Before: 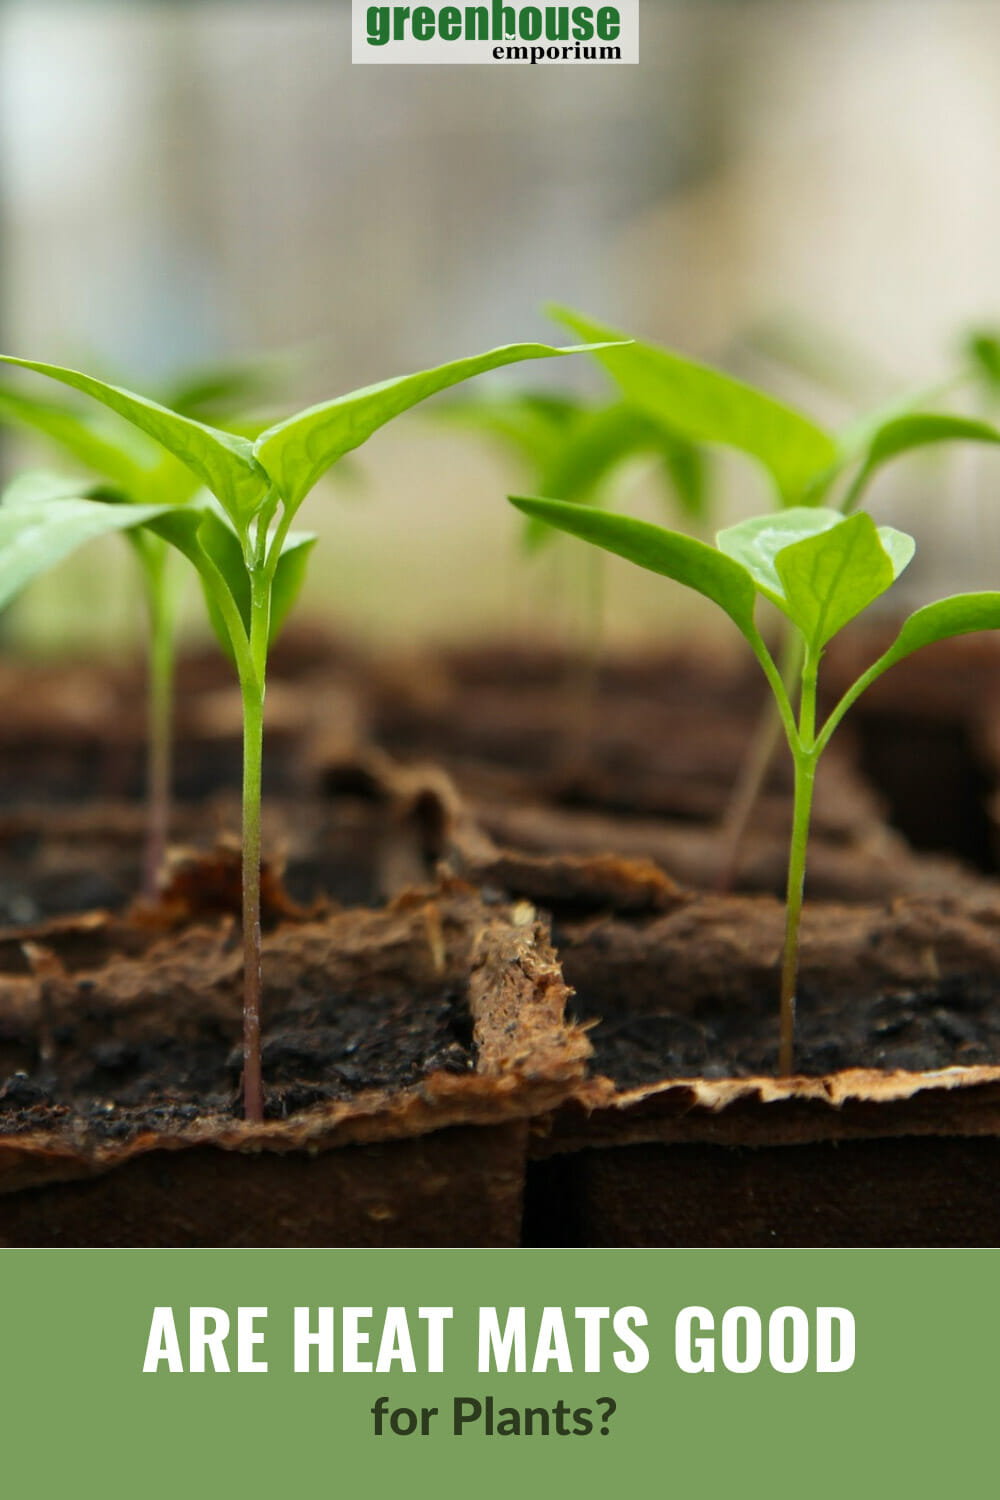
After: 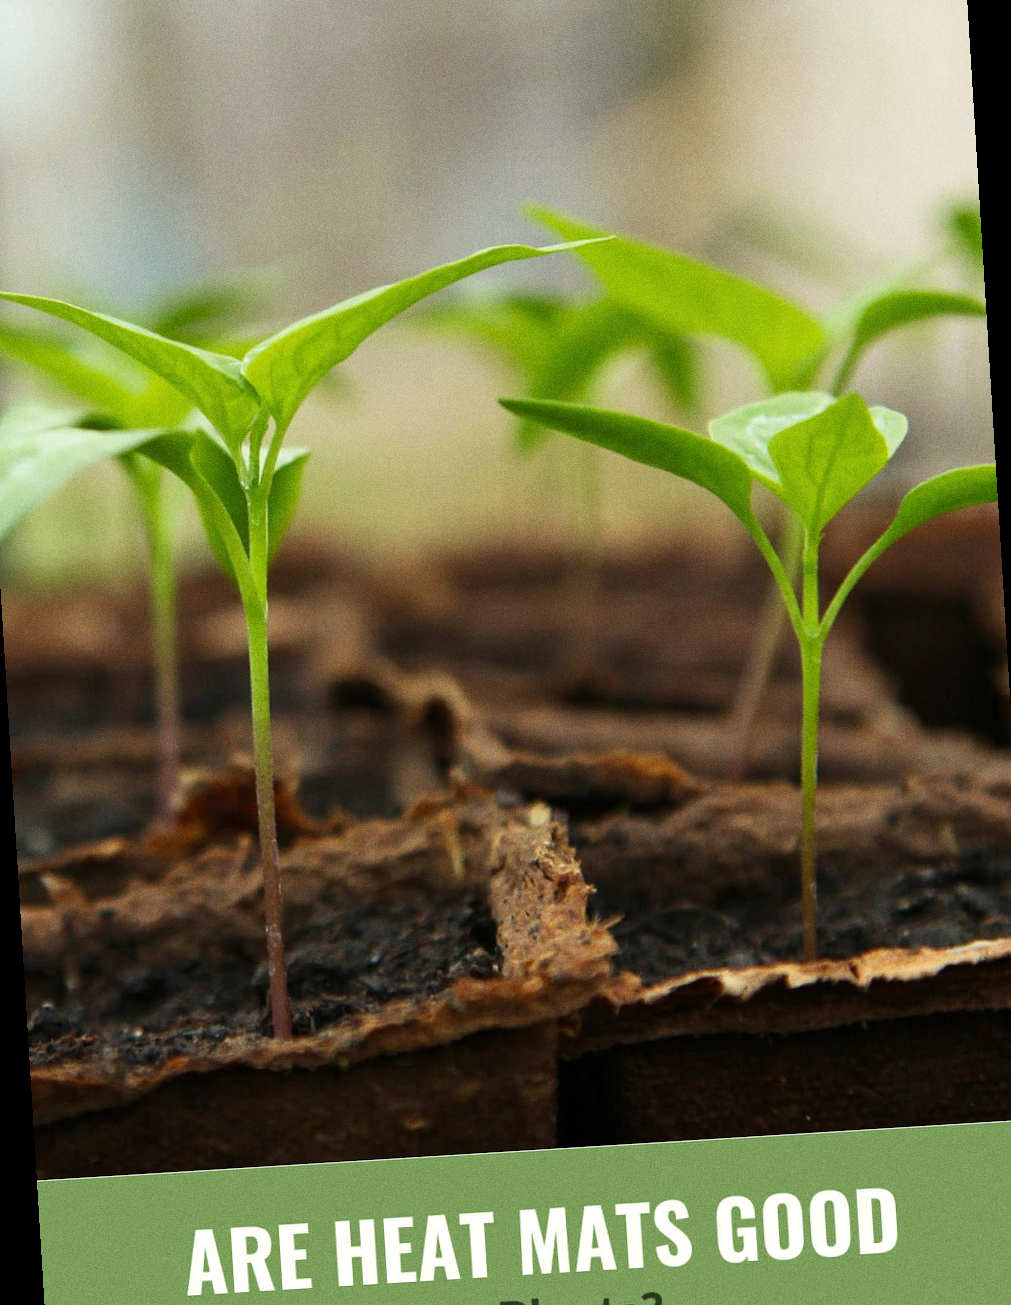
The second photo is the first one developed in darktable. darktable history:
rotate and perspective: rotation -3.52°, crop left 0.036, crop right 0.964, crop top 0.081, crop bottom 0.919
white balance: red 1.009, blue 0.985
grain: coarseness 0.47 ISO
